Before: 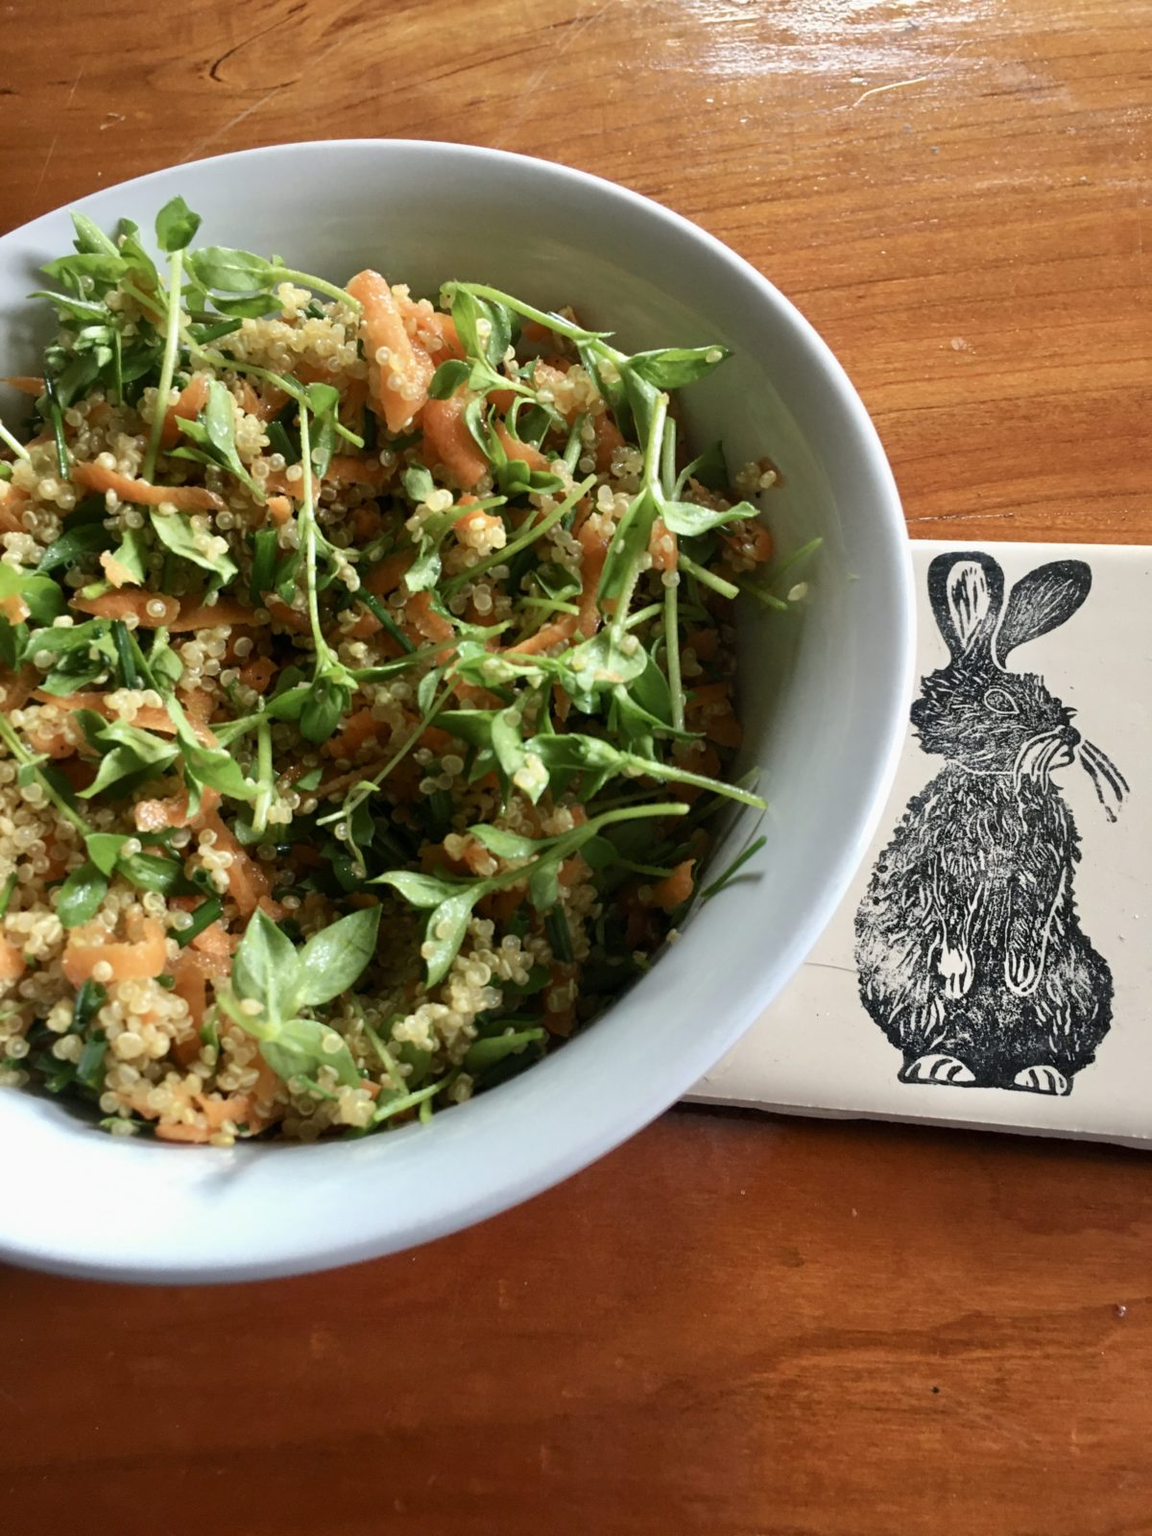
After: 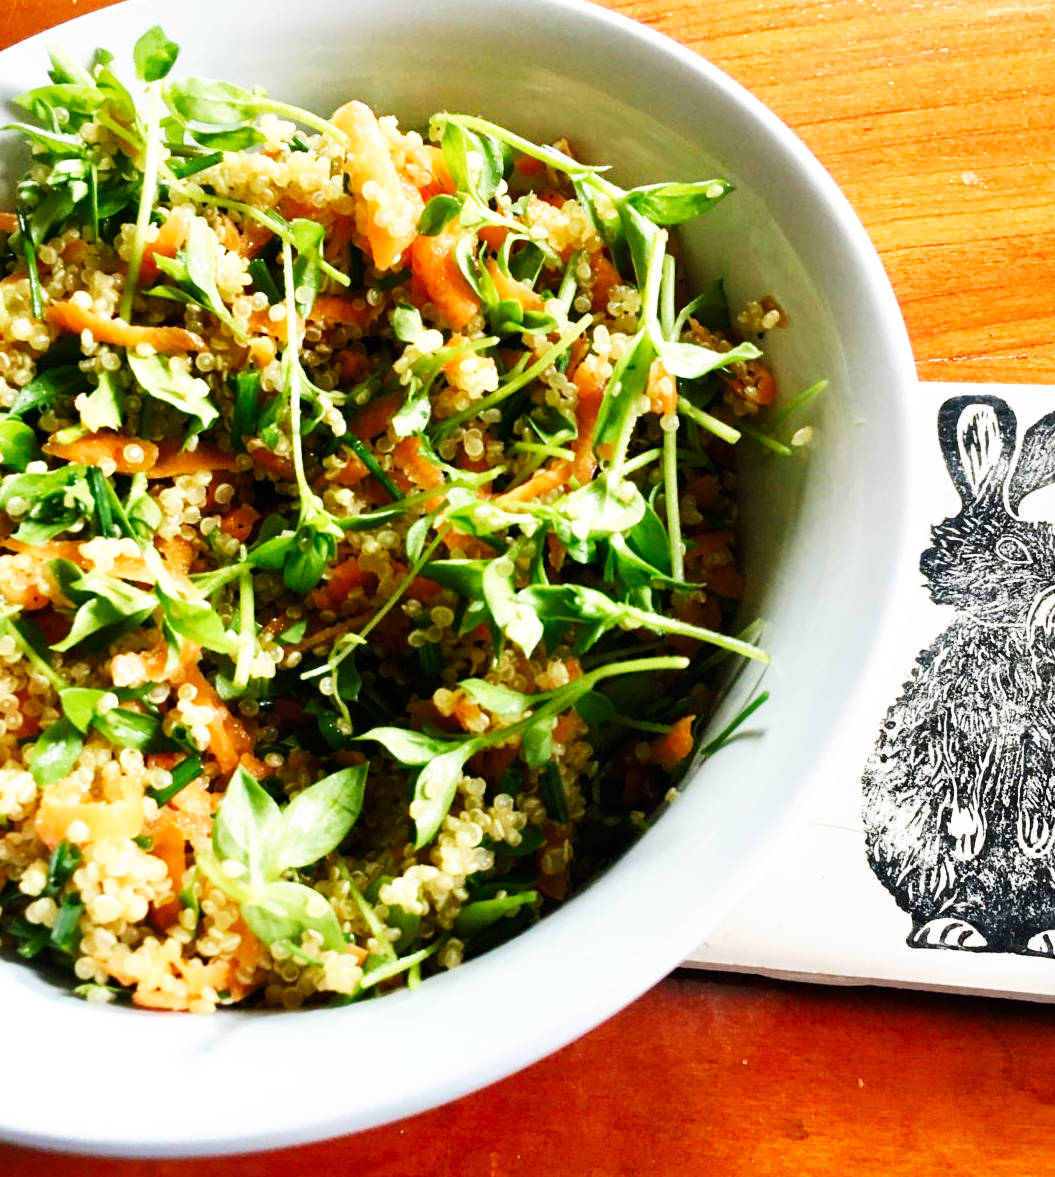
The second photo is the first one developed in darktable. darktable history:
base curve: curves: ch0 [(0, 0) (0.007, 0.004) (0.027, 0.03) (0.046, 0.07) (0.207, 0.54) (0.442, 0.872) (0.673, 0.972) (1, 1)], preserve colors none
crop and rotate: left 2.425%, top 11.305%, right 9.6%, bottom 15.08%
